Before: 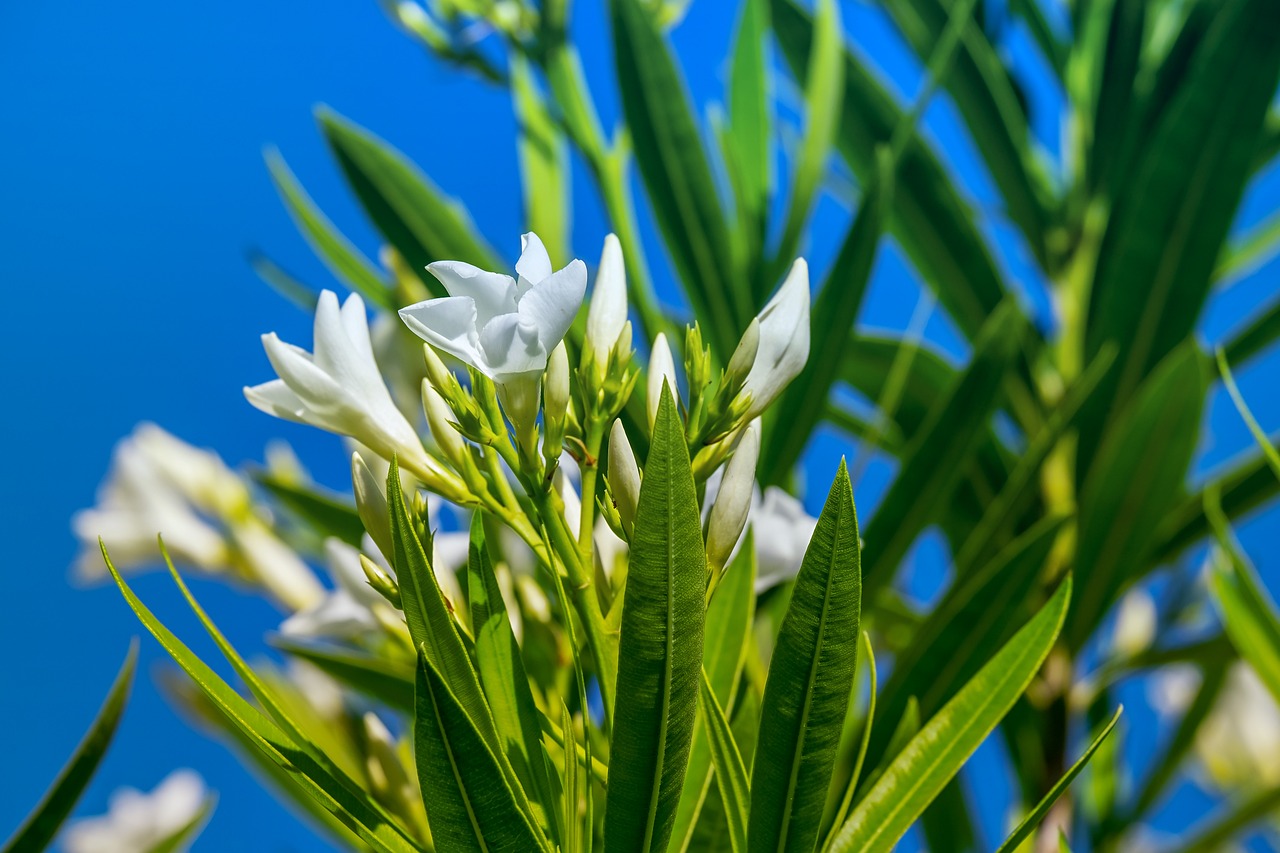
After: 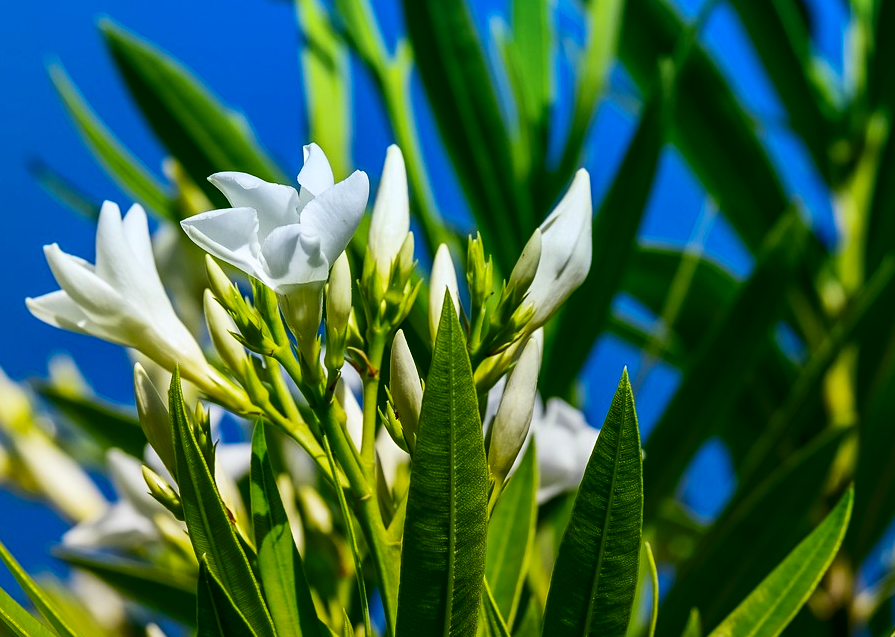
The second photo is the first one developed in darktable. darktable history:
crop and rotate: left 17.046%, top 10.659%, right 12.989%, bottom 14.553%
contrast brightness saturation: contrast 0.2, brightness -0.11, saturation 0.1
